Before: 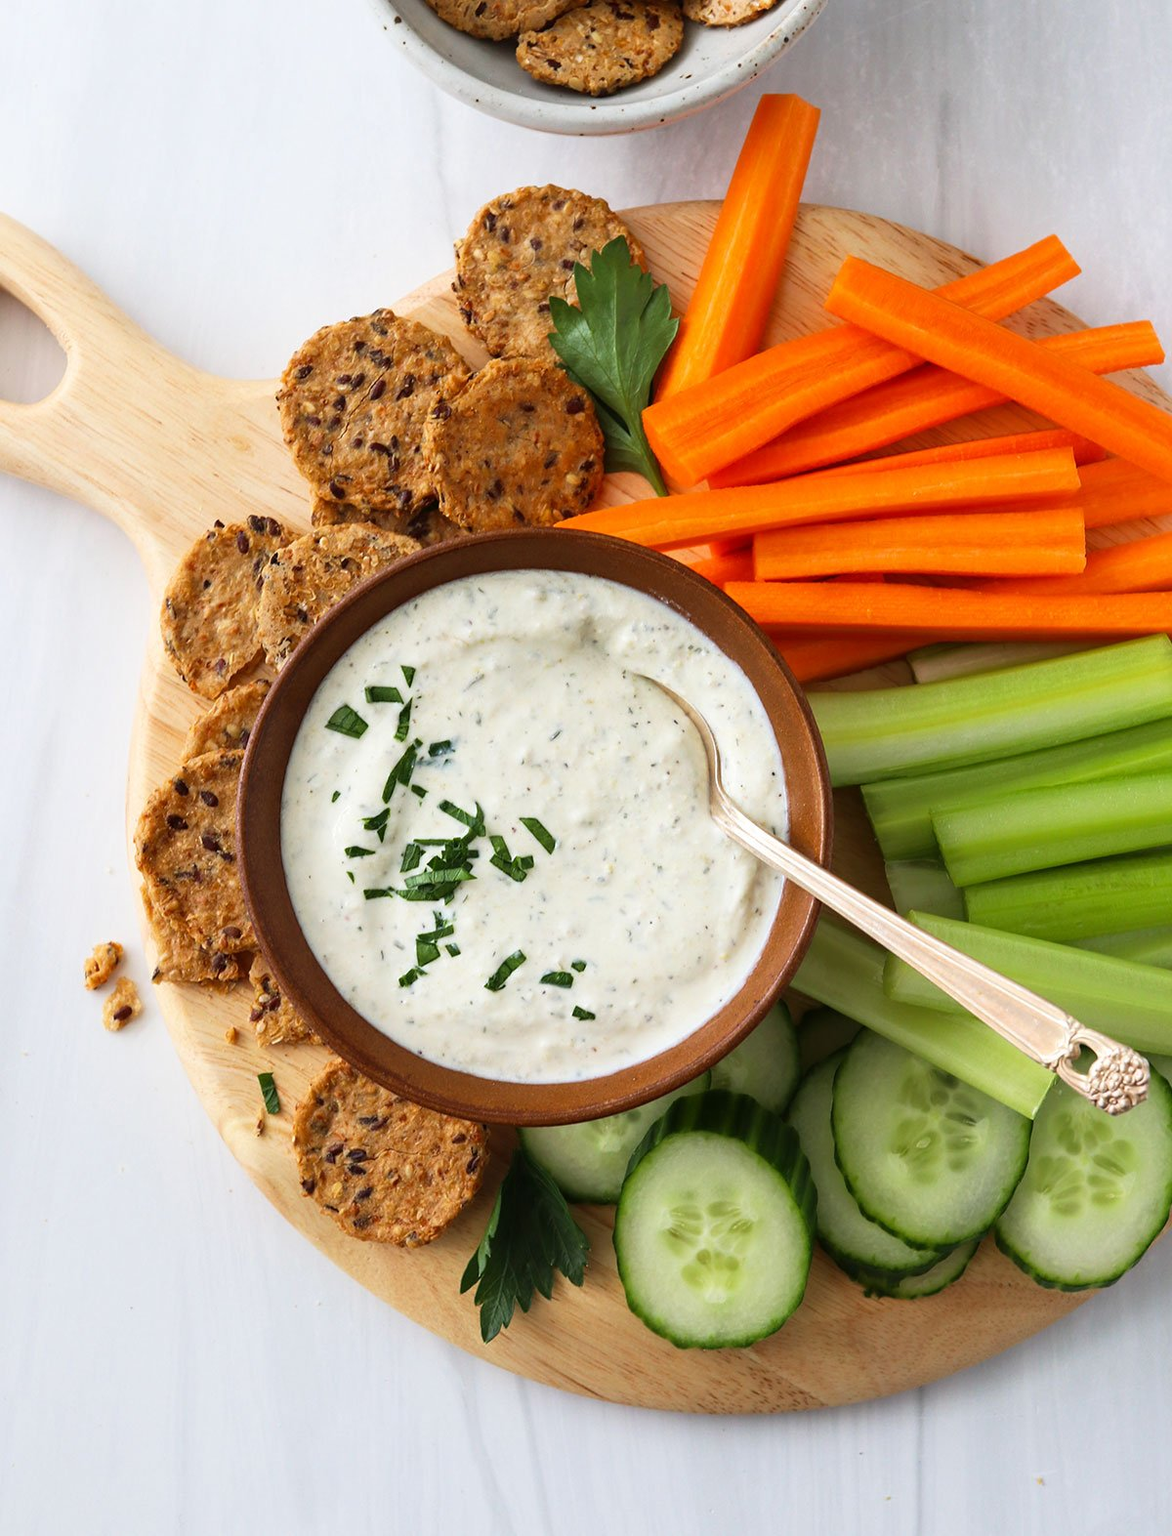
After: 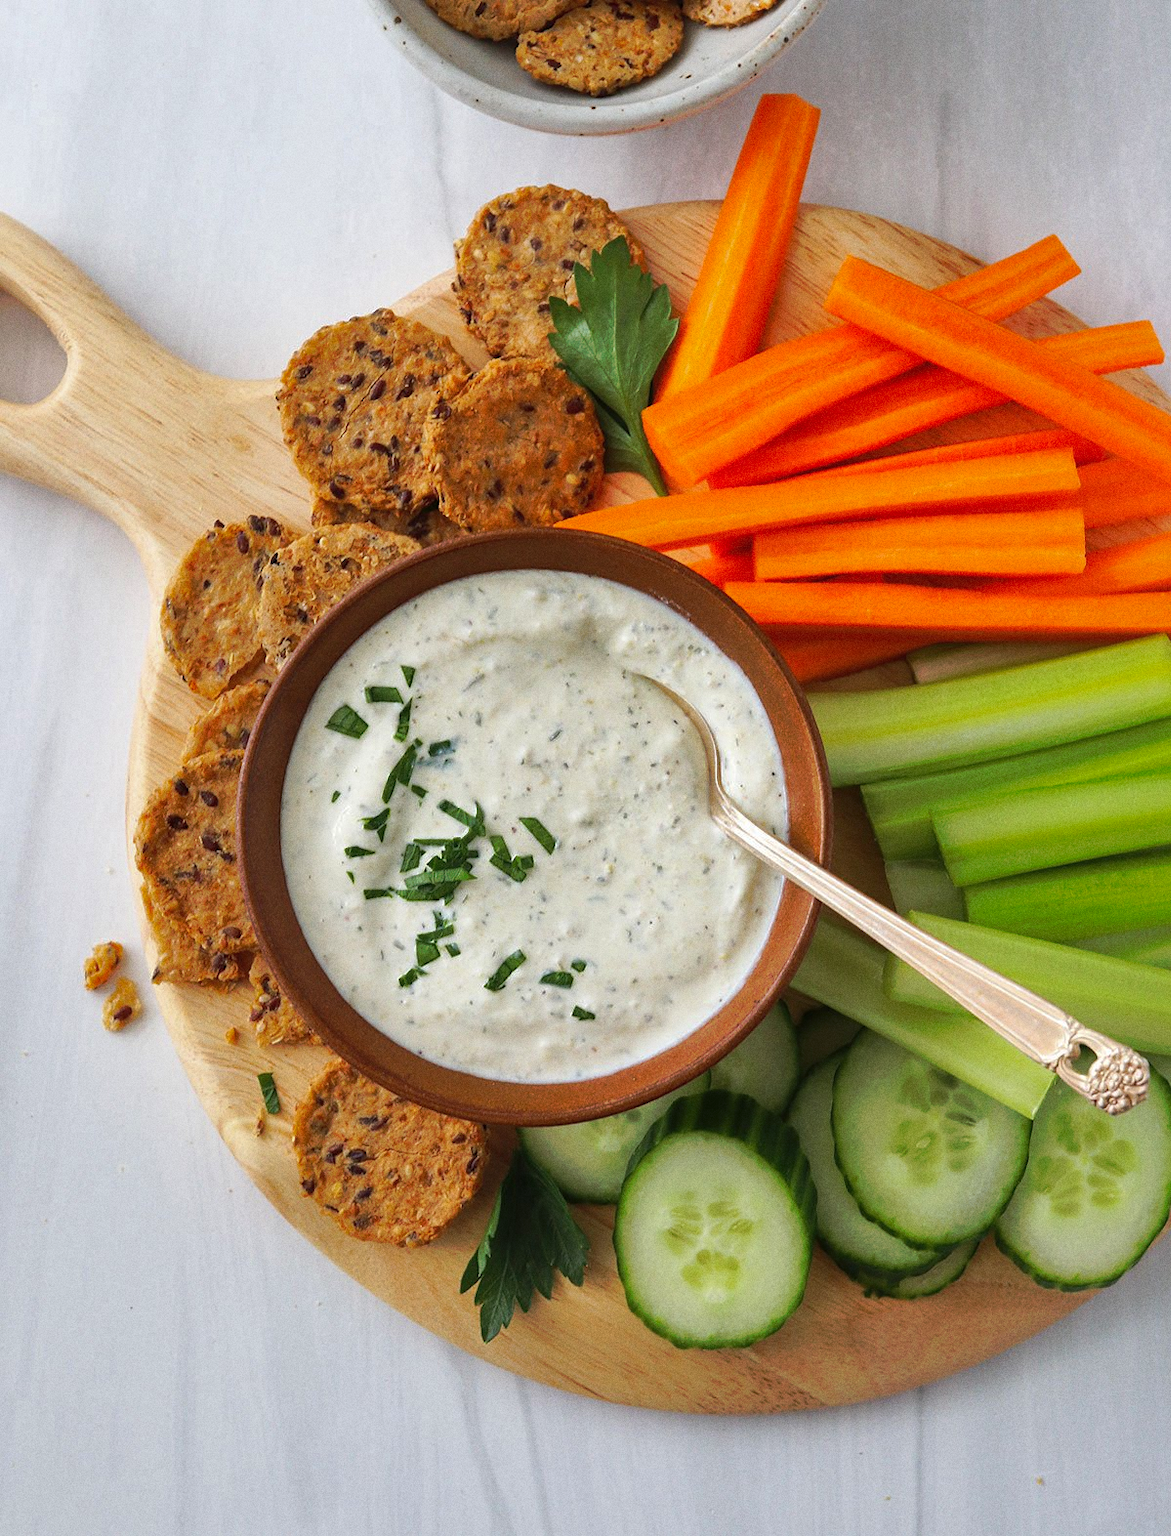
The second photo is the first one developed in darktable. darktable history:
tone equalizer: -8 EV -0.55 EV
tone curve: curves: ch0 [(0, 0) (0.003, 0.003) (0.011, 0.011) (0.025, 0.024) (0.044, 0.043) (0.069, 0.068) (0.1, 0.098) (0.136, 0.133) (0.177, 0.173) (0.224, 0.22) (0.277, 0.271) (0.335, 0.328) (0.399, 0.39) (0.468, 0.458) (0.543, 0.563) (0.623, 0.64) (0.709, 0.722) (0.801, 0.809) (0.898, 0.902) (1, 1)], preserve colors none
shadows and highlights: shadows 40, highlights -60
grain: coarseness 0.09 ISO
